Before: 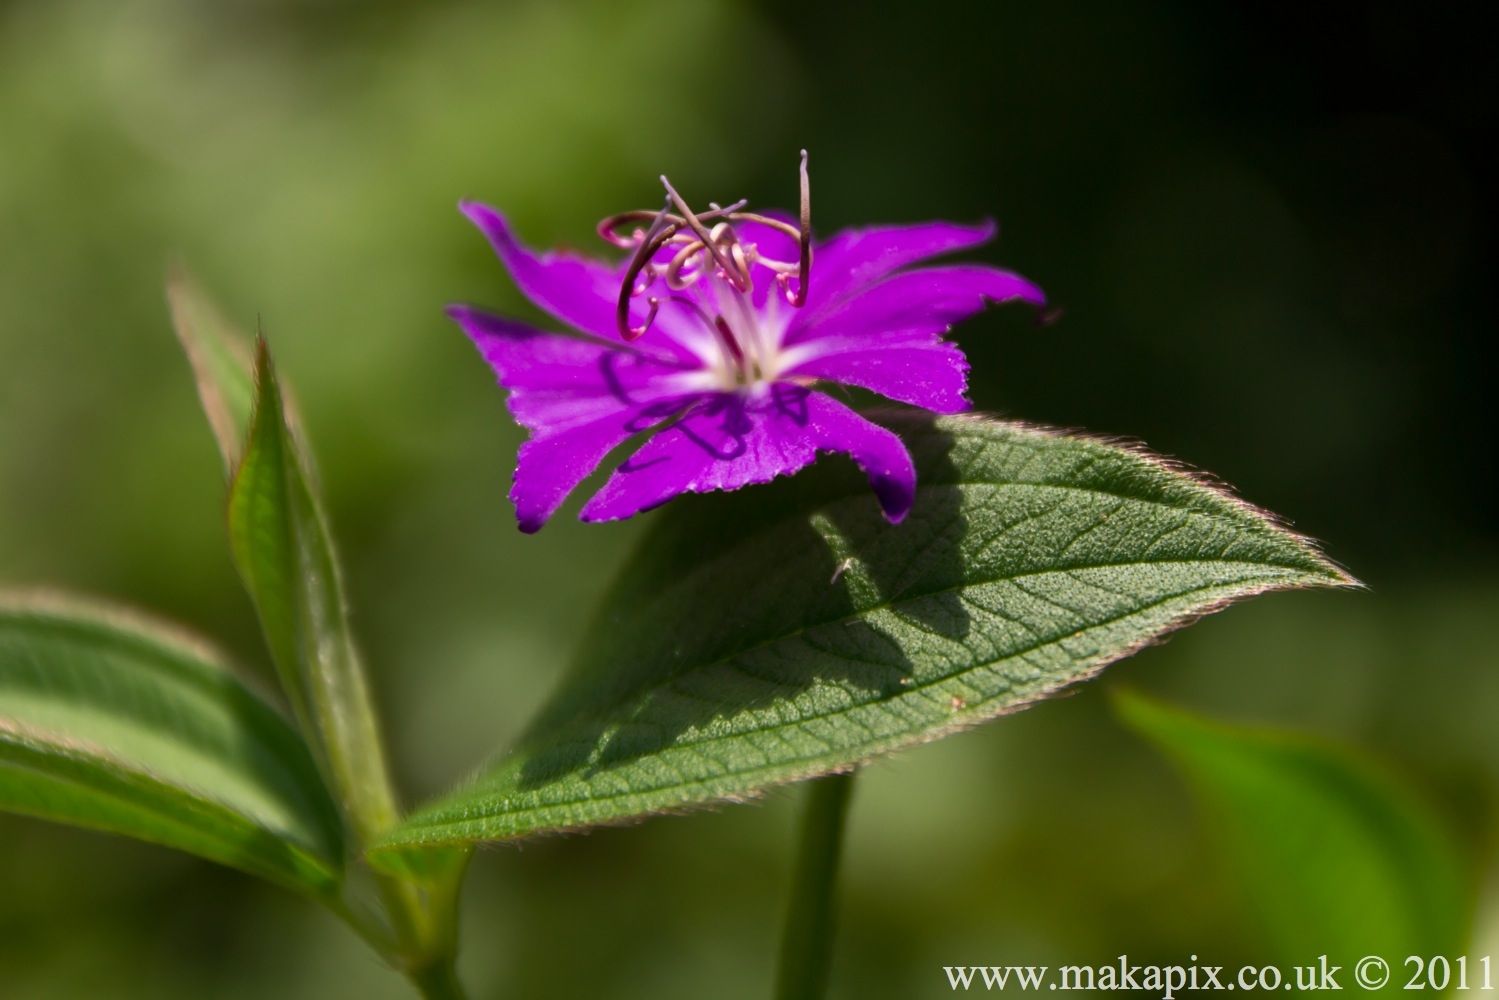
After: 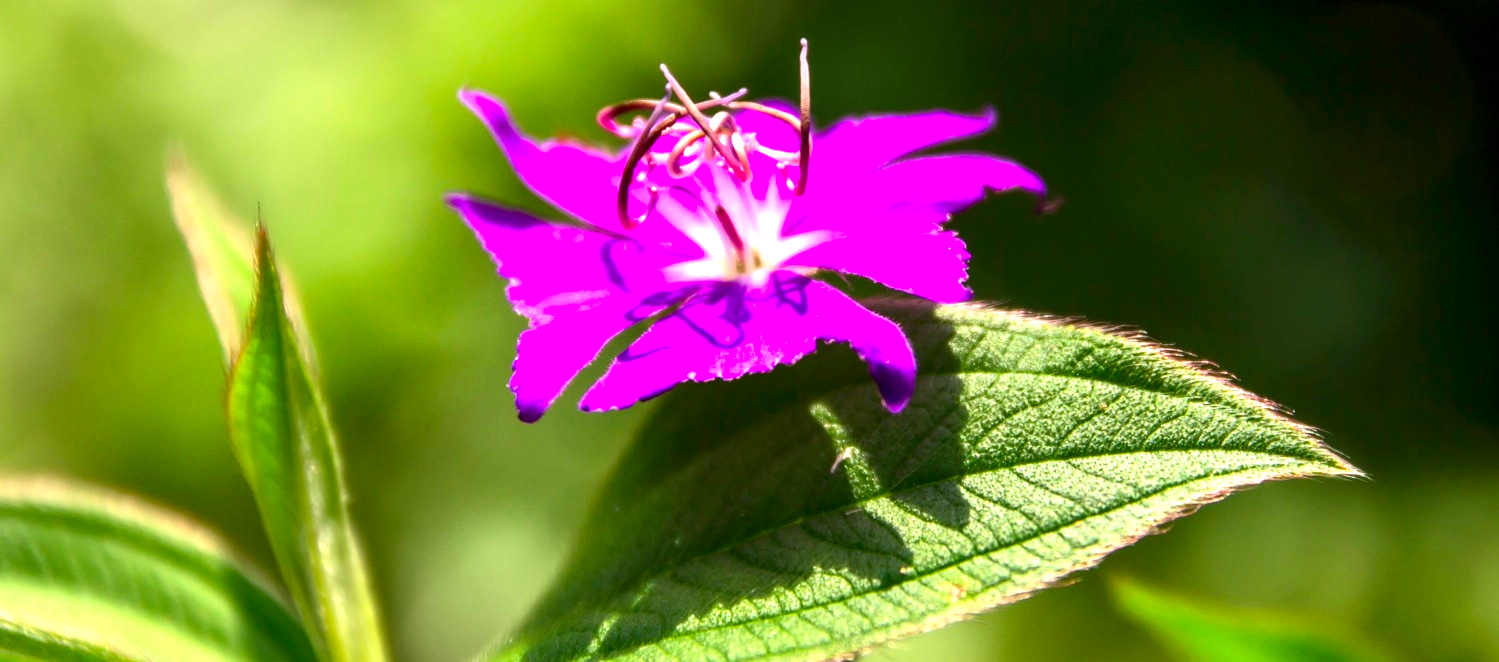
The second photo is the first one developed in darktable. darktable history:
contrast brightness saturation: contrast 0.165, saturation 0.322
crop: top 11.157%, bottom 22.6%
local contrast: on, module defaults
exposure: black level correction 0, exposure 1.384 EV, compensate highlight preservation false
tone equalizer: on, module defaults
